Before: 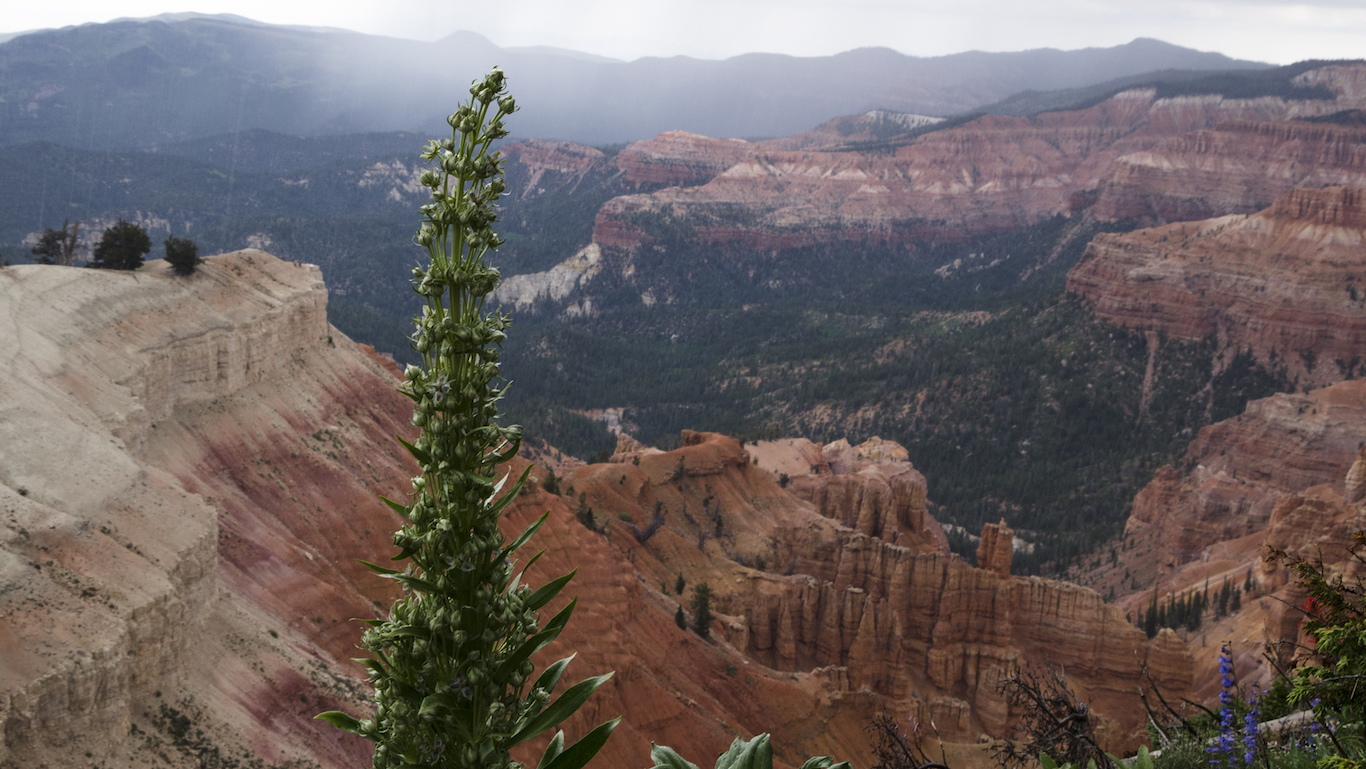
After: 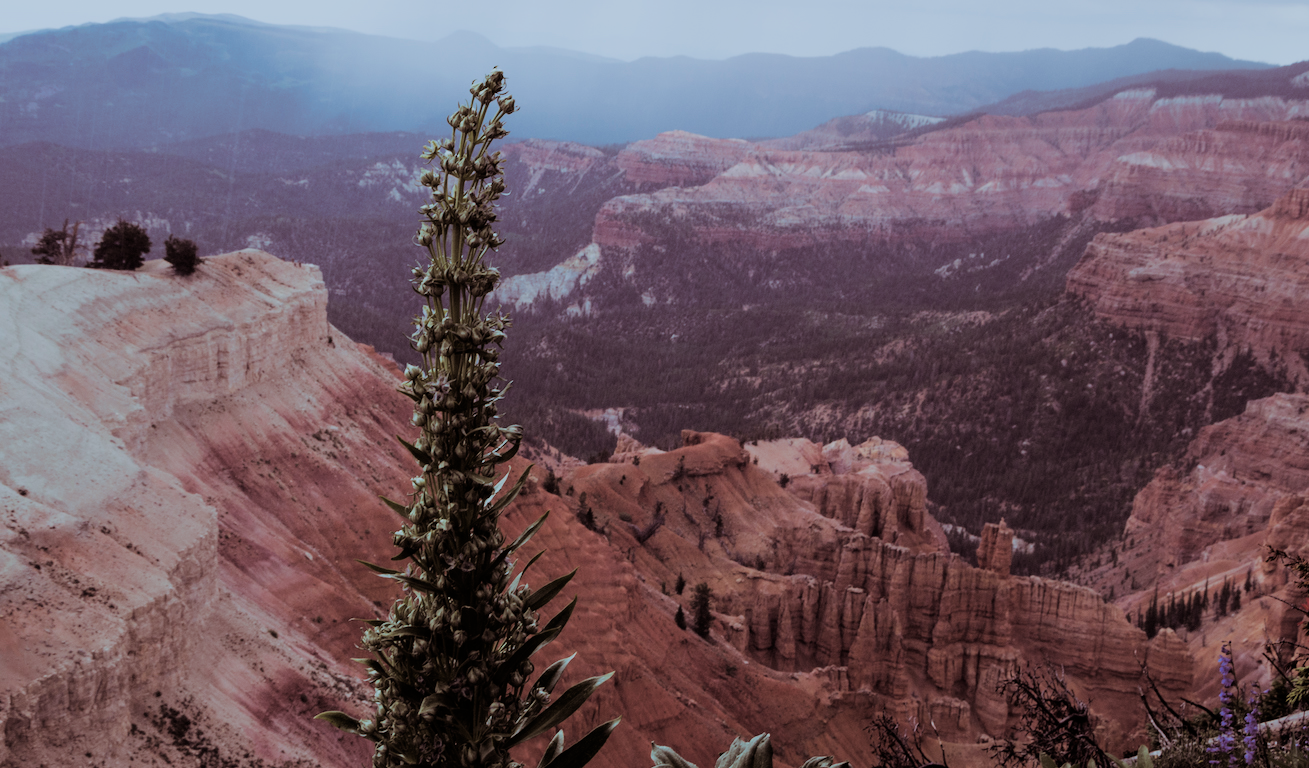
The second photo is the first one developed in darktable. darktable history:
filmic rgb: black relative exposure -7.15 EV, white relative exposure 5.36 EV, hardness 3.02
split-toning: shadows › saturation 0.41, highlights › saturation 0, compress 33.55%
crop: right 4.126%, bottom 0.031%
color calibration: output R [1.063, -0.012, -0.003, 0], output G [0, 1.022, 0.021, 0], output B [-0.079, 0.047, 1, 0], illuminant custom, x 0.389, y 0.387, temperature 3838.64 K
